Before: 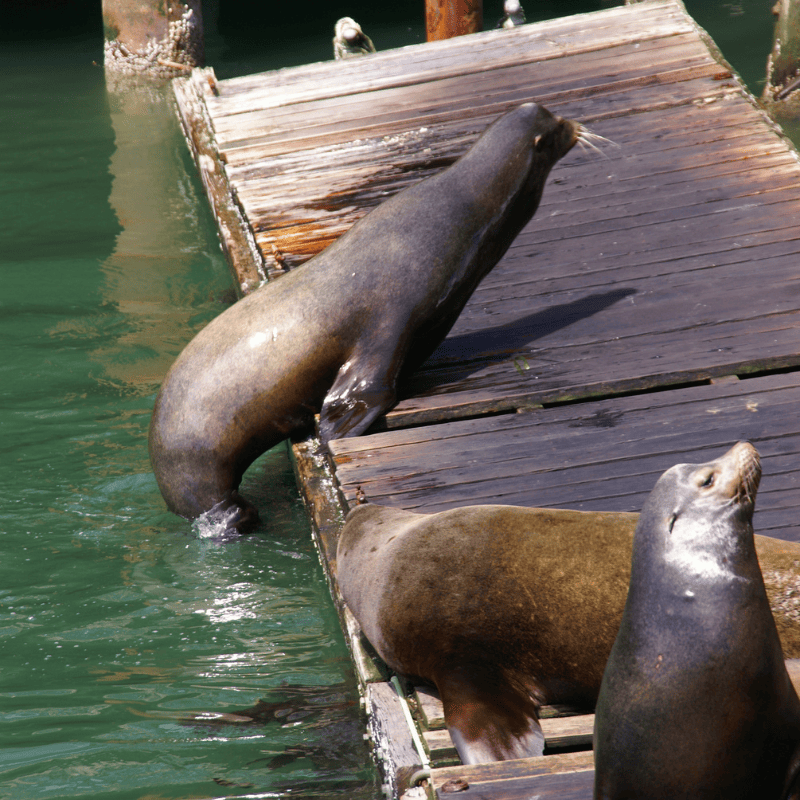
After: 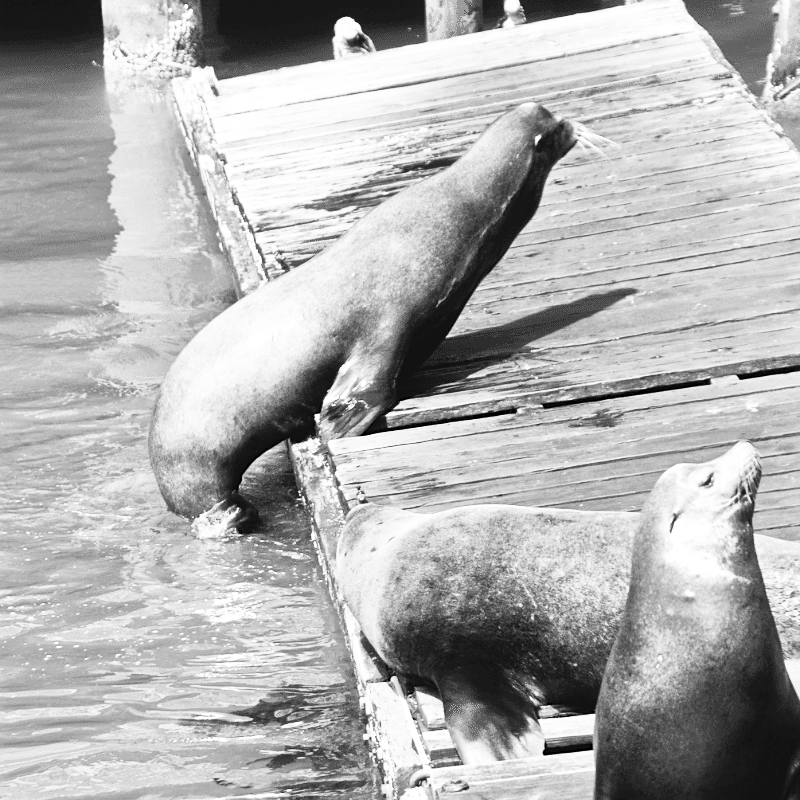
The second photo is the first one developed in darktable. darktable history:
white balance: red 1.138, green 0.996, blue 0.812
sharpen: amount 0.2
contrast brightness saturation: contrast 0.53, brightness 0.47, saturation -1
tone equalizer: -7 EV 0.15 EV, -6 EV 0.6 EV, -5 EV 1.15 EV, -4 EV 1.33 EV, -3 EV 1.15 EV, -2 EV 0.6 EV, -1 EV 0.15 EV, mask exposure compensation -0.5 EV
